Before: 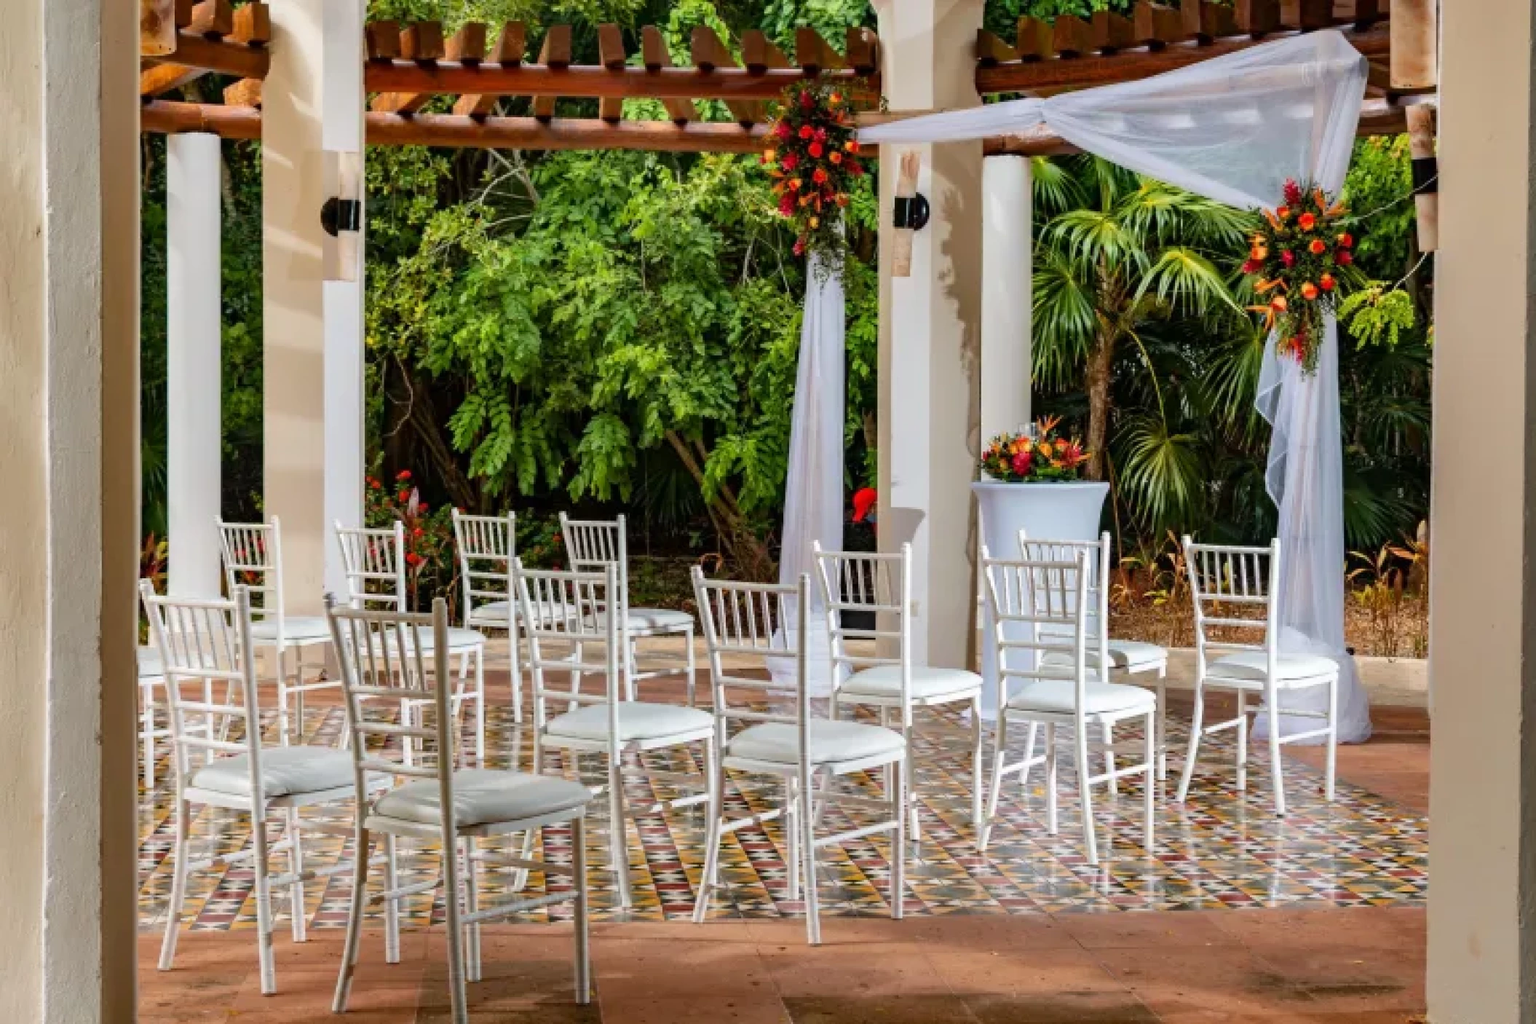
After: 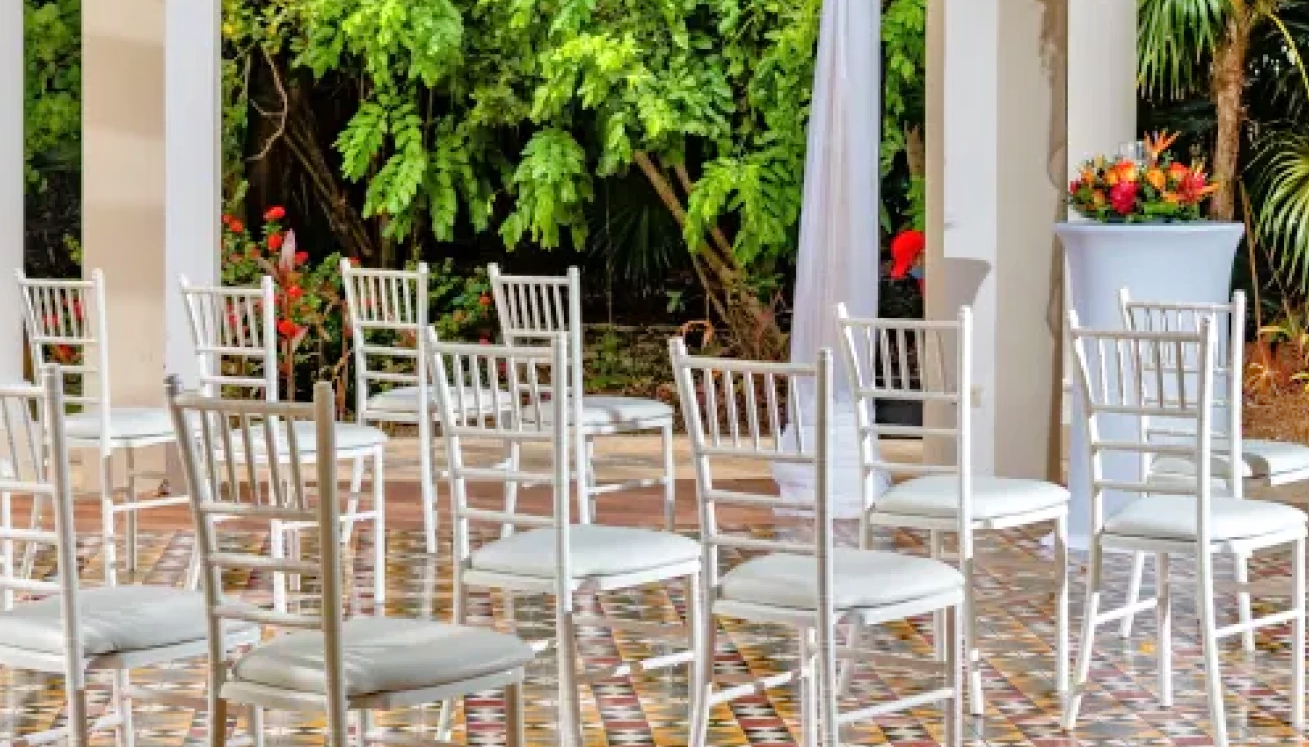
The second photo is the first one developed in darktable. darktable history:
tone equalizer: -7 EV 0.15 EV, -6 EV 0.6 EV, -5 EV 1.15 EV, -4 EV 1.33 EV, -3 EV 1.15 EV, -2 EV 0.6 EV, -1 EV 0.15 EV, mask exposure compensation -0.5 EV
crop: left 13.312%, top 31.28%, right 24.627%, bottom 15.582%
